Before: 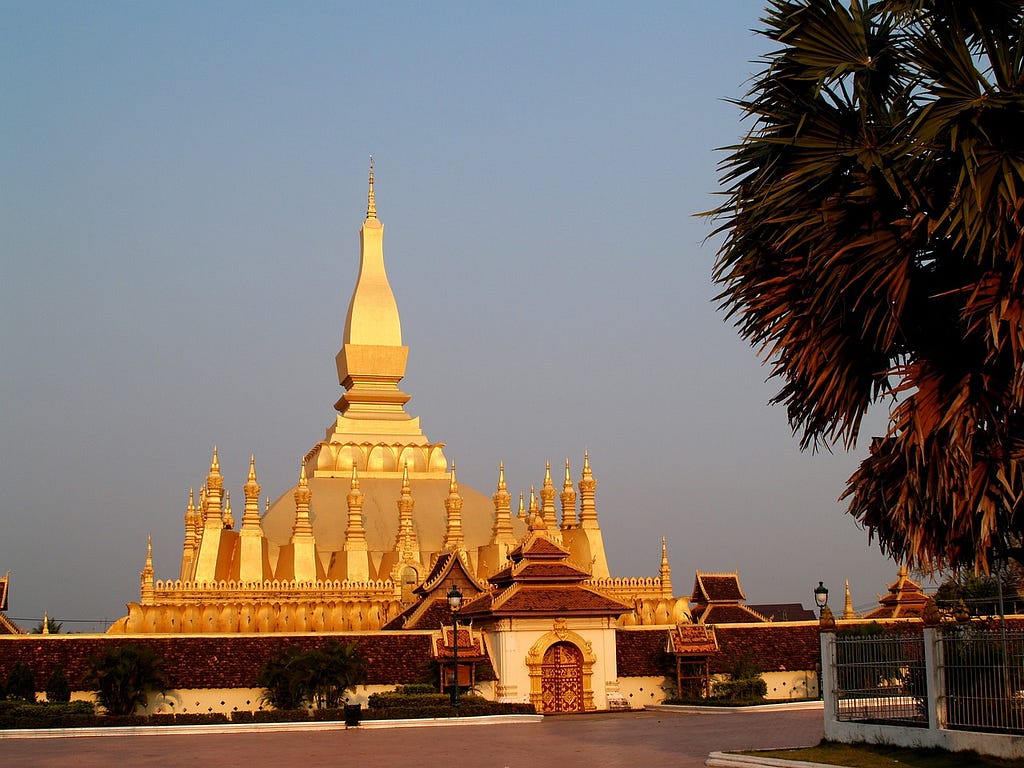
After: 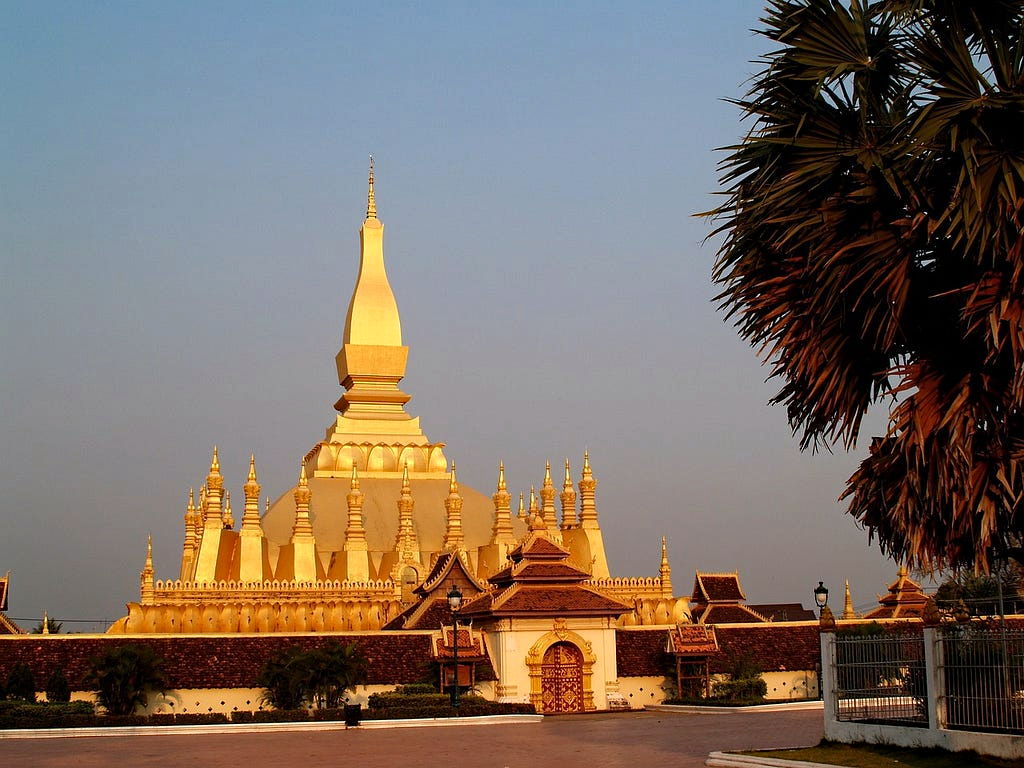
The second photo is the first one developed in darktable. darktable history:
contrast equalizer: y [[0.5, 0.488, 0.462, 0.461, 0.491, 0.5], [0.5 ×6], [0.5 ×6], [0 ×6], [0 ×6]], mix -0.195
haze removal: compatibility mode true, adaptive false
